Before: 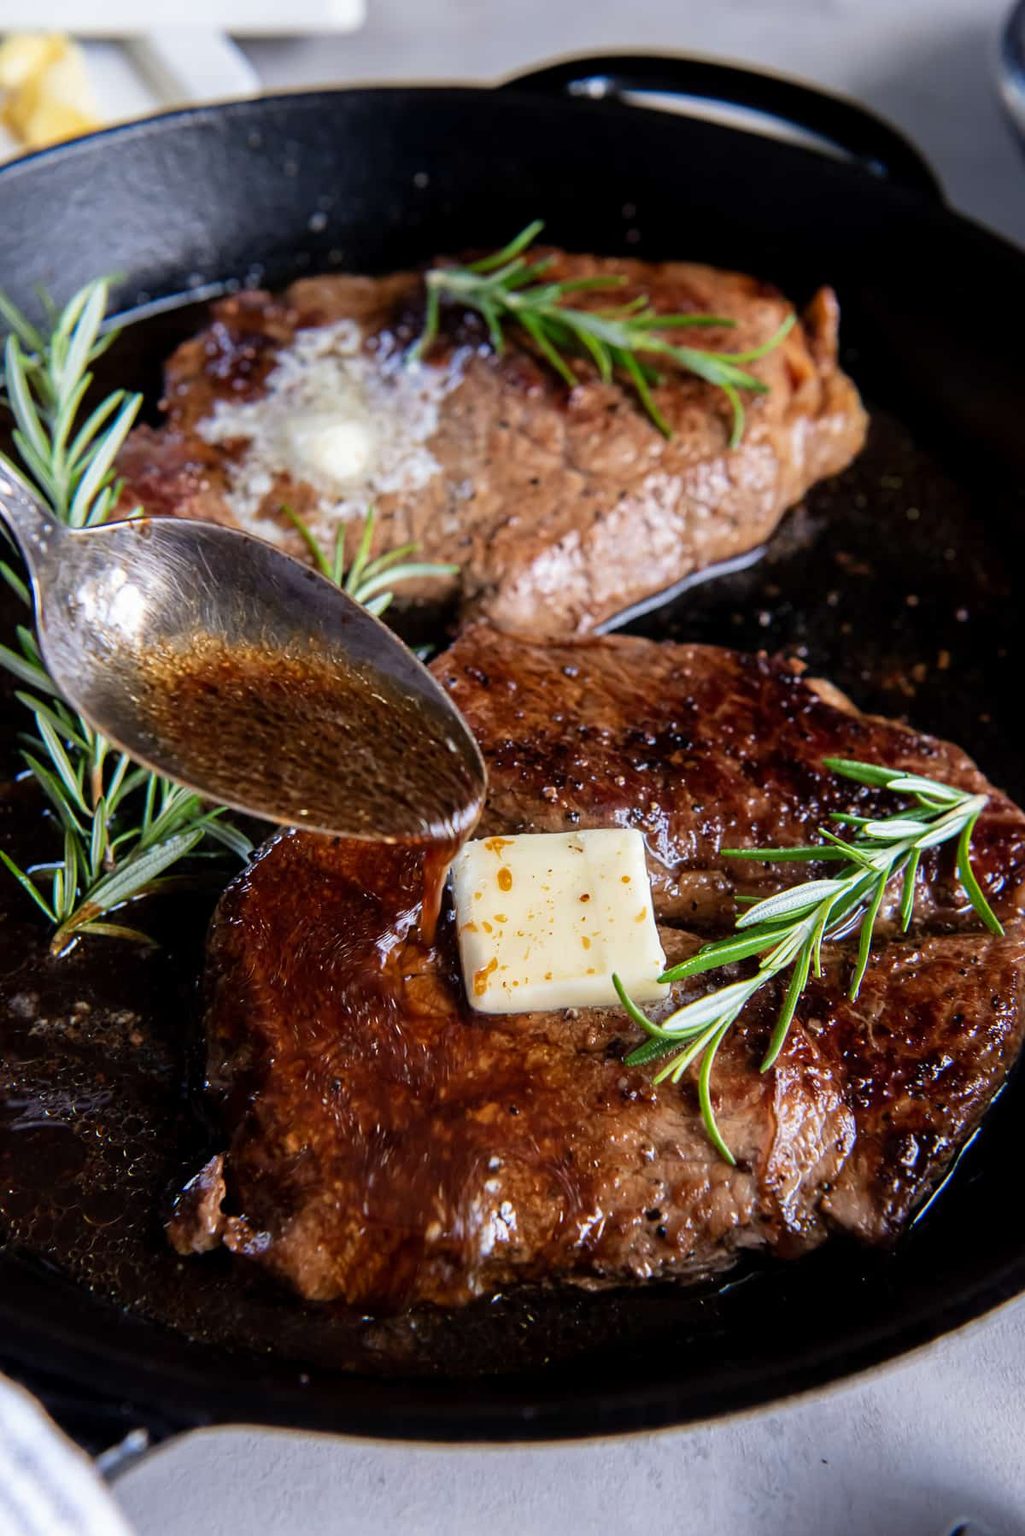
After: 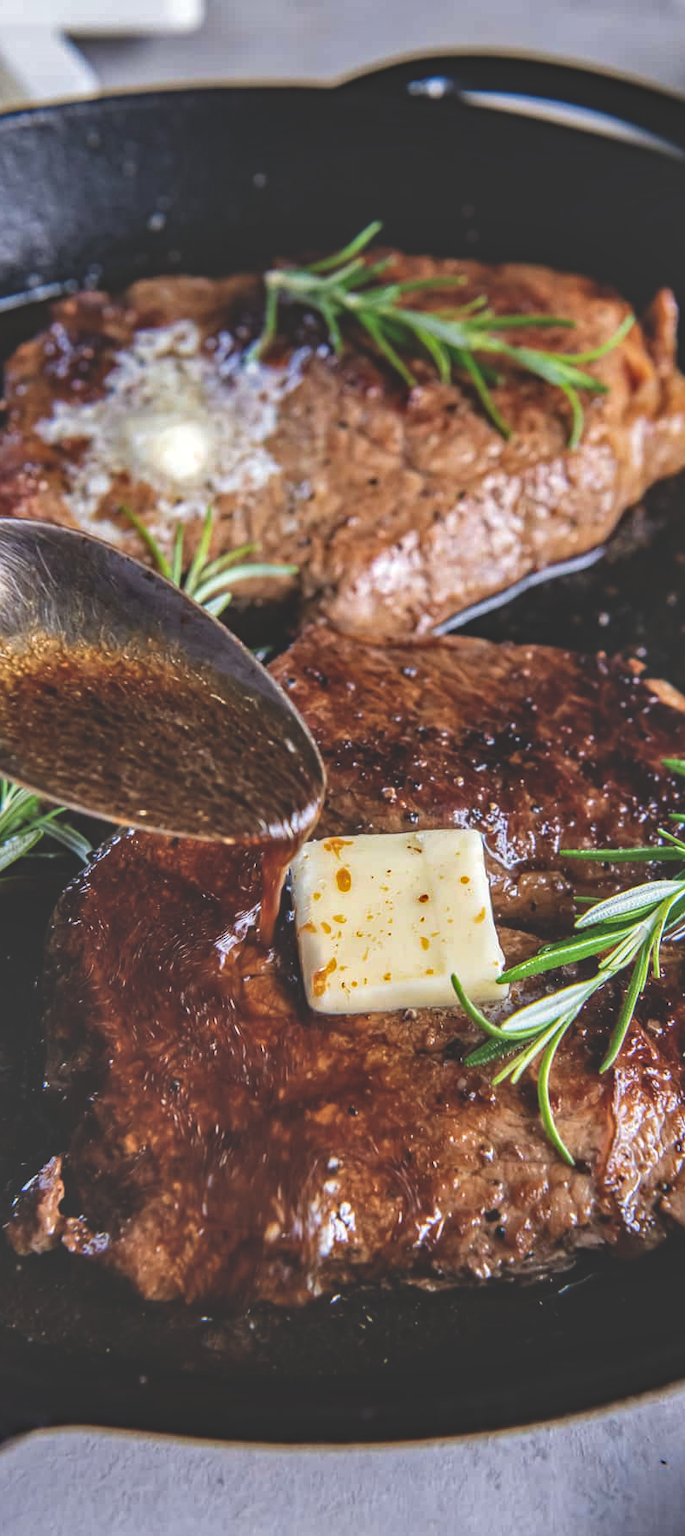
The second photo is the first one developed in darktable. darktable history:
crop and rotate: left 15.761%, right 17.339%
local contrast: on, module defaults
shadows and highlights: shadows 43.62, white point adjustment -1.64, soften with gaussian
exposure: black level correction -0.031, compensate highlight preservation false
haze removal: strength 0.3, distance 0.257, compatibility mode true, adaptive false
